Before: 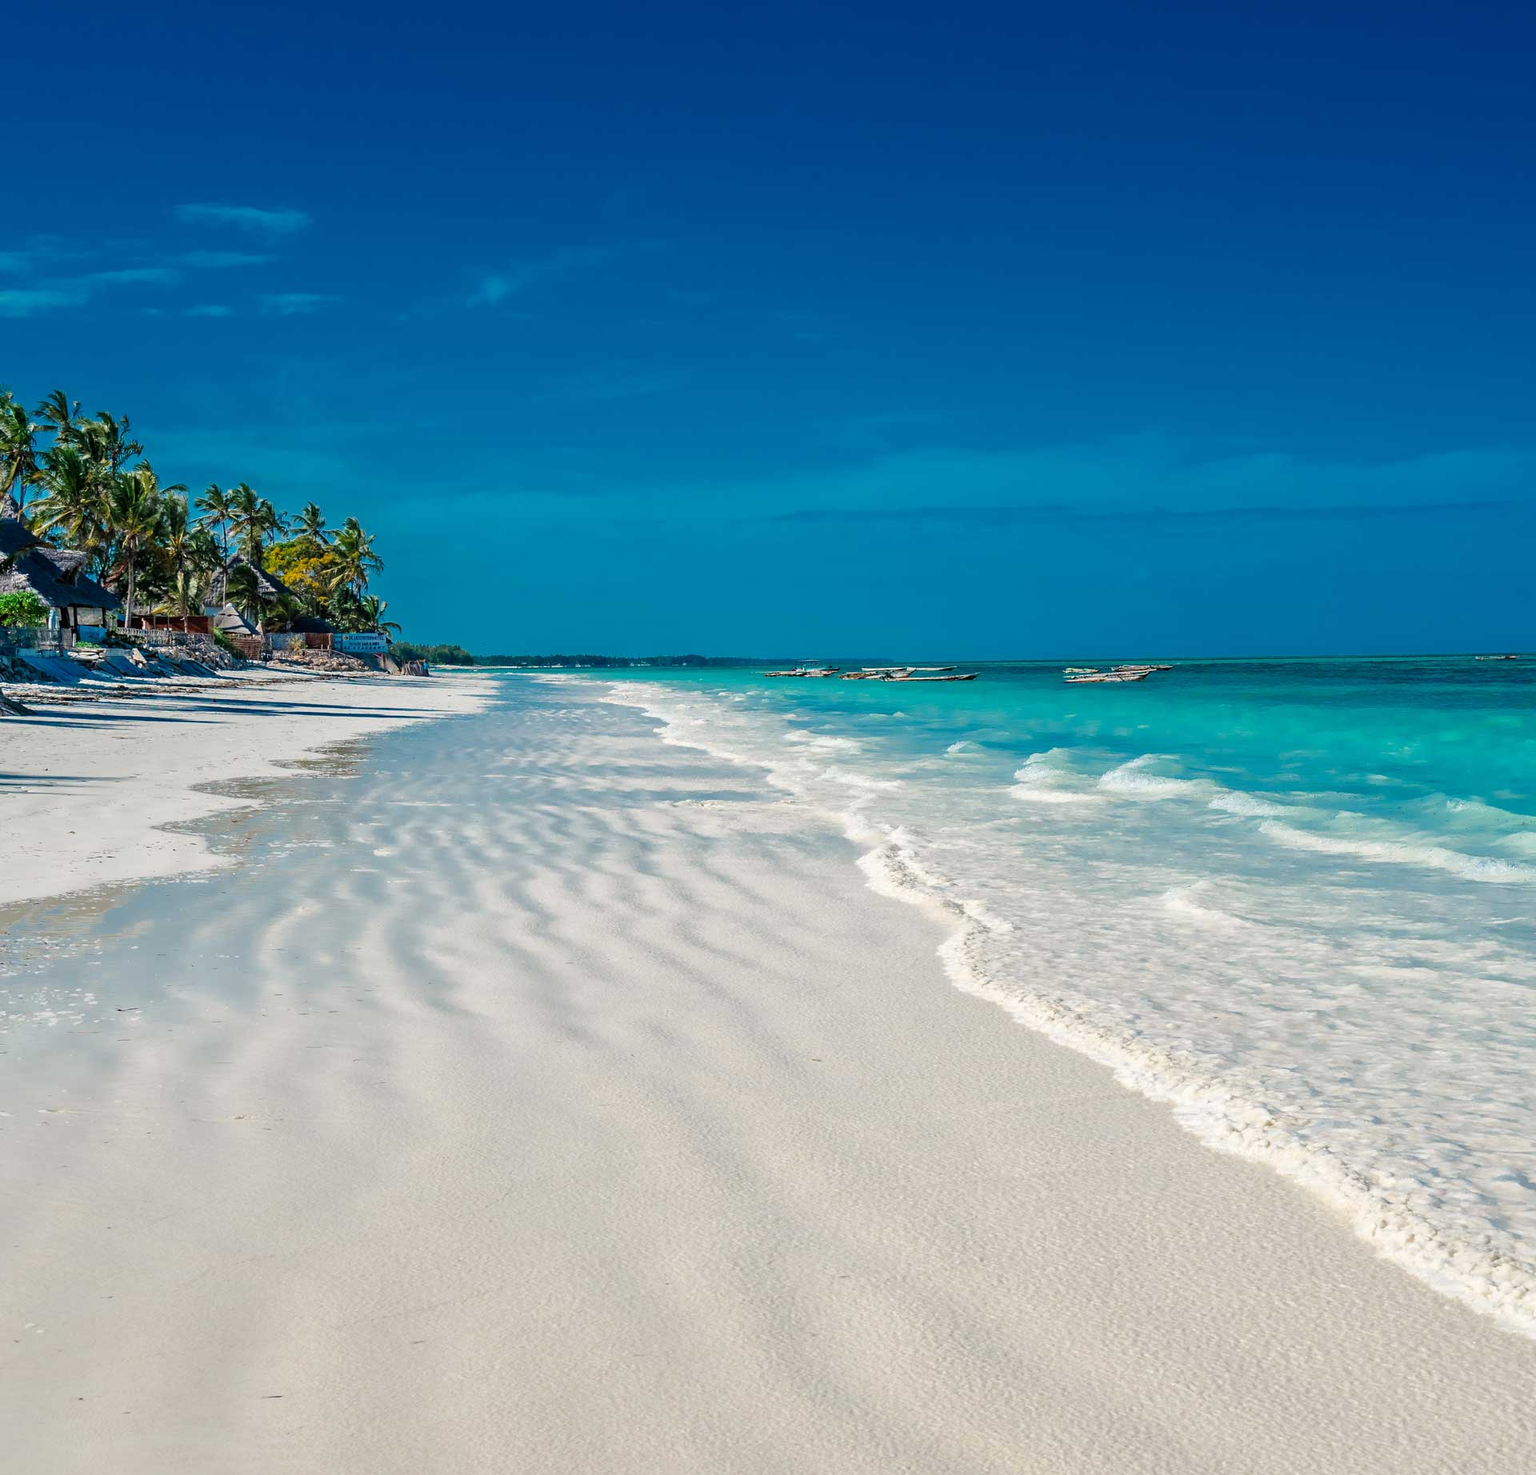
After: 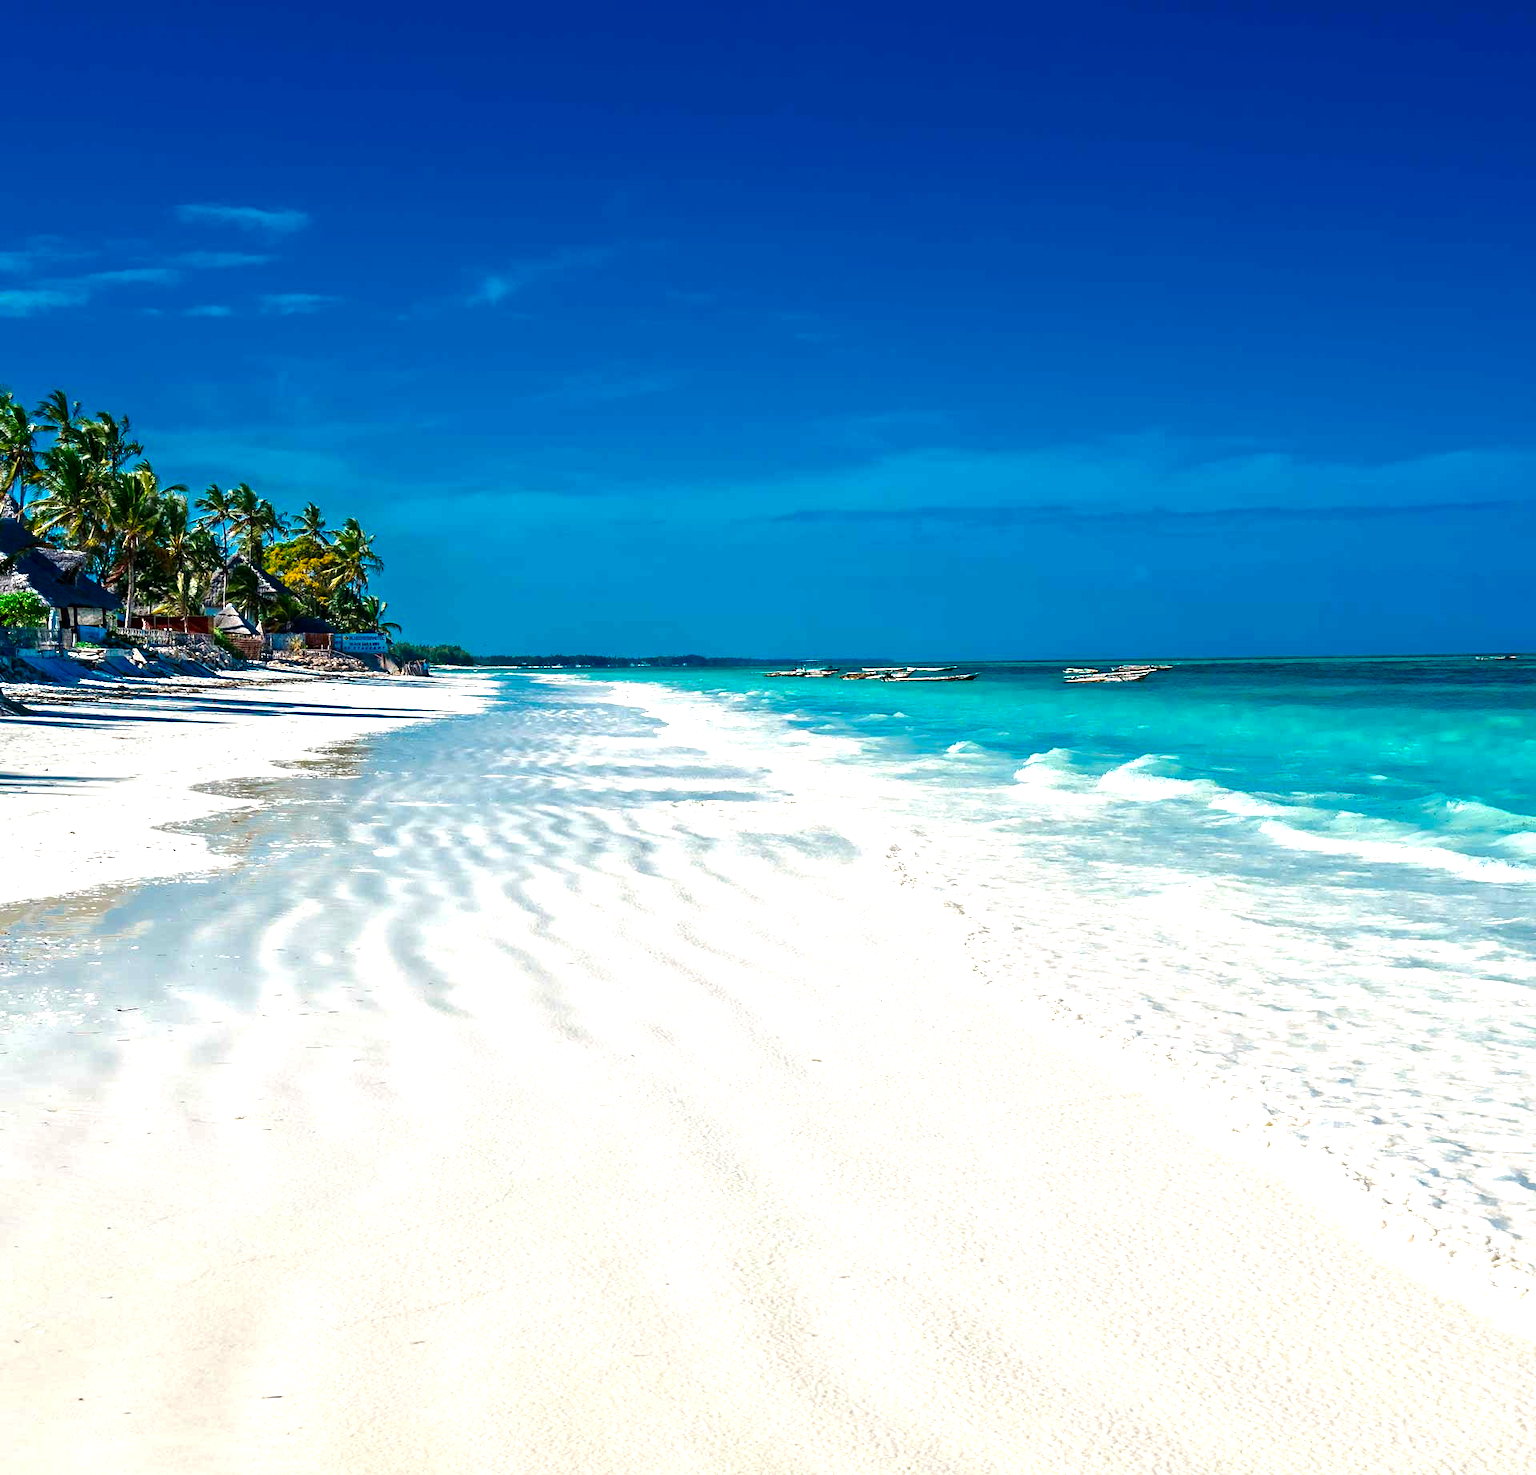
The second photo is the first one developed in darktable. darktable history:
exposure: black level correction 0, exposure 0.9 EV, compensate exposure bias true, compensate highlight preservation false
contrast brightness saturation: brightness -0.25, saturation 0.2
